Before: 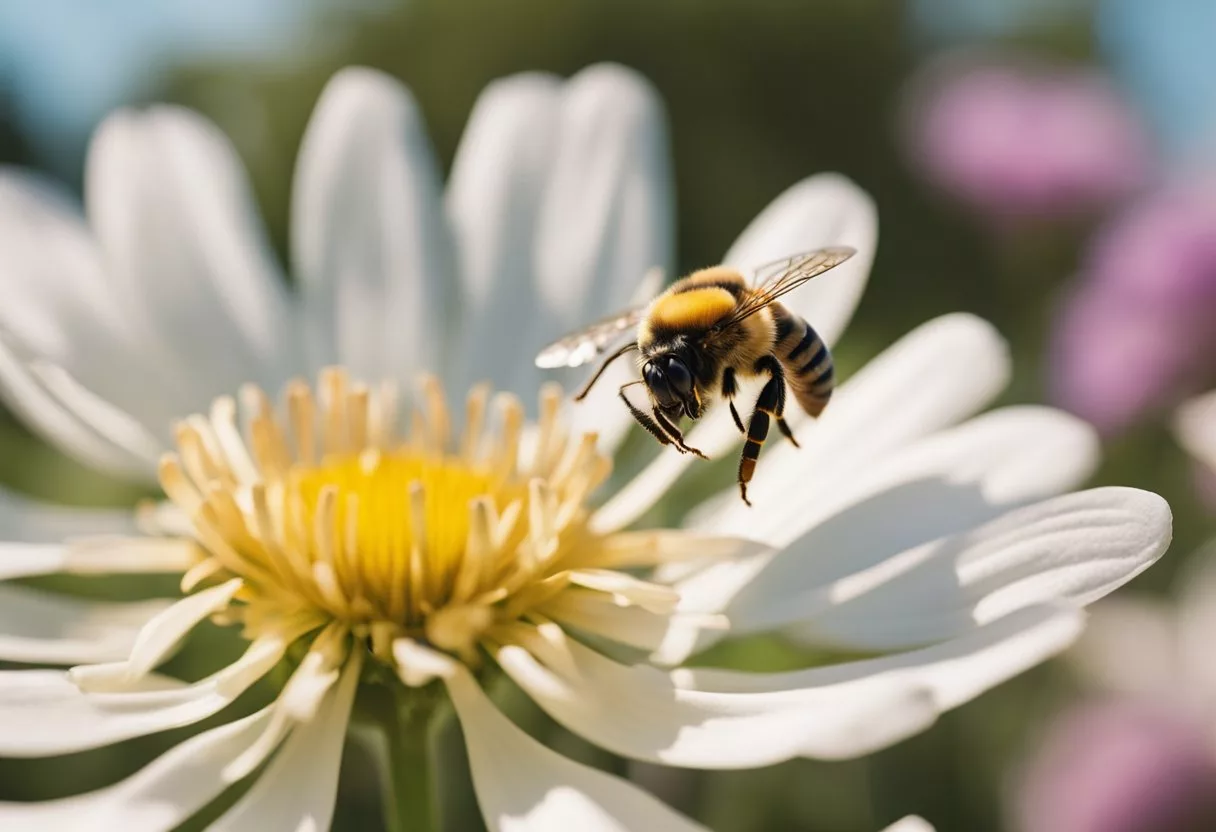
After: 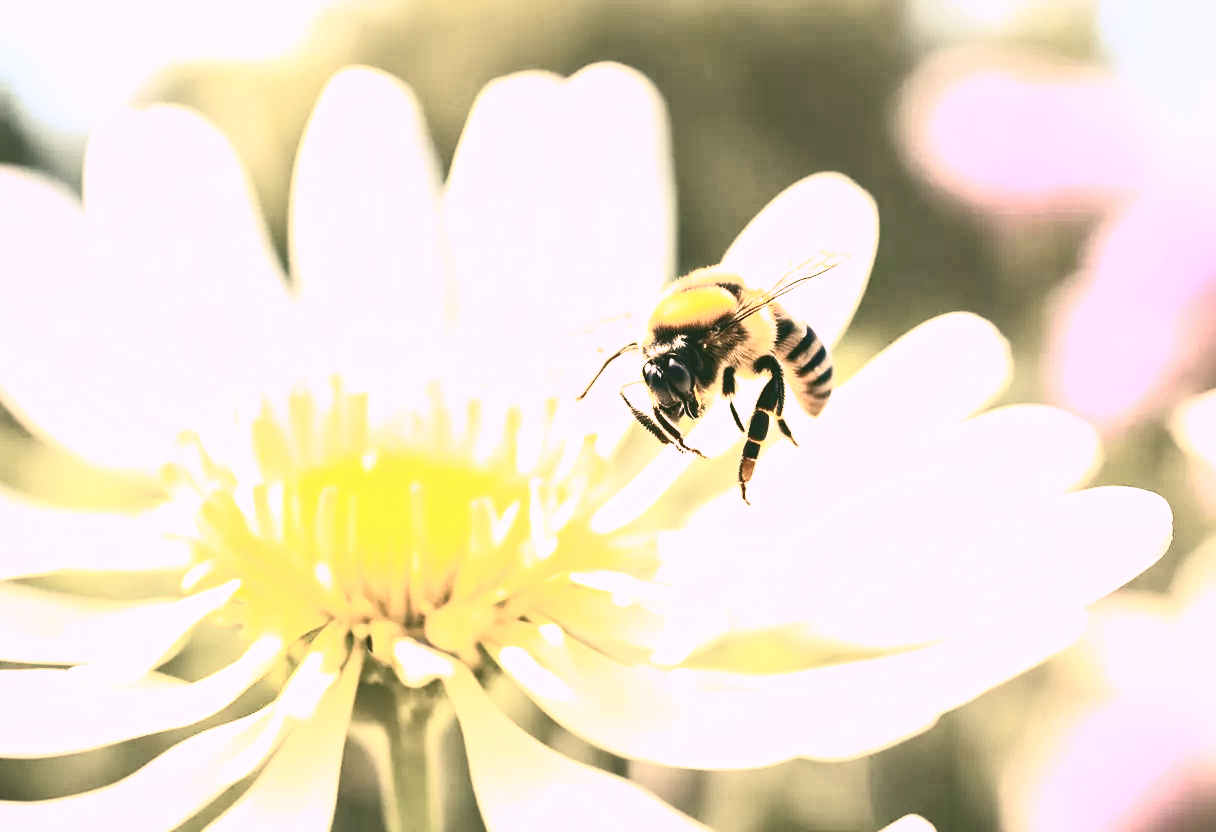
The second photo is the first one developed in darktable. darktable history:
contrast equalizer: octaves 7, y [[0.6 ×6], [0.55 ×6], [0 ×6], [0 ×6], [0 ×6]], mix 0.15
contrast brightness saturation: contrast 0.57, brightness 0.57, saturation -0.34
color correction: highlights a* 12.23, highlights b* 5.41
rgb curve: curves: ch0 [(0.123, 0.061) (0.995, 0.887)]; ch1 [(0.06, 0.116) (1, 0.906)]; ch2 [(0, 0) (0.824, 0.69) (1, 1)], mode RGB, independent channels, compensate middle gray true
exposure: black level correction 0.001, exposure 1.84 EV, compensate highlight preservation false
